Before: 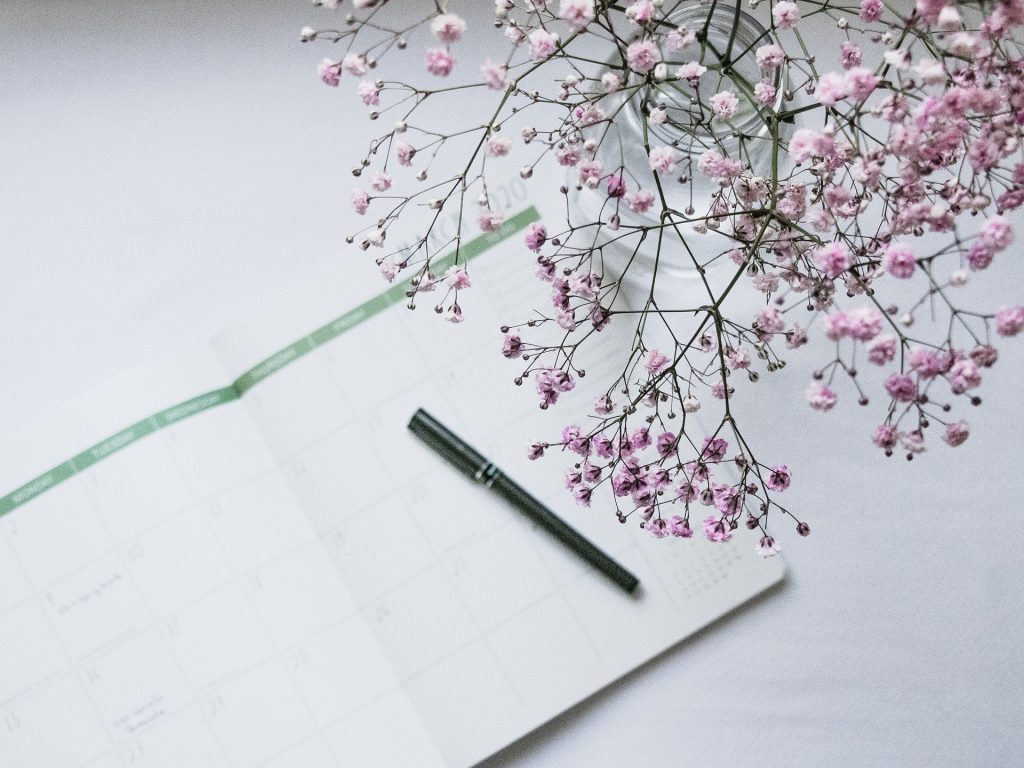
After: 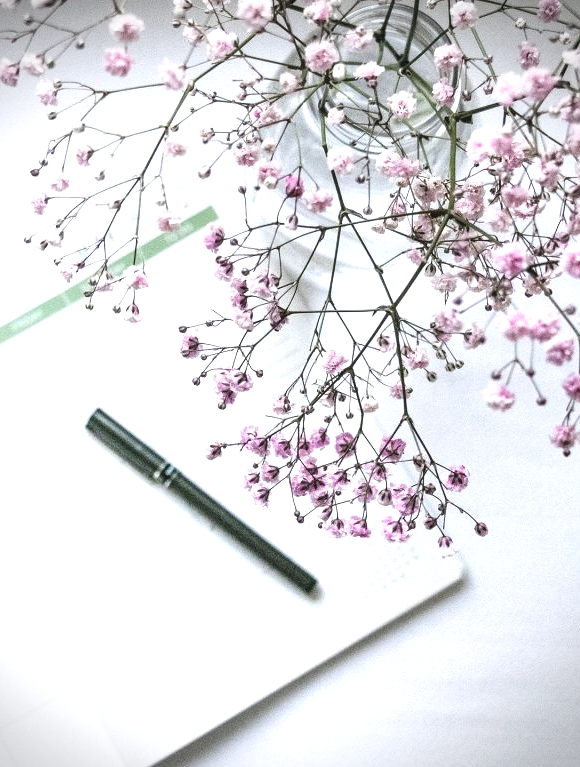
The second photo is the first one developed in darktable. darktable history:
crop: left 31.458%, top 0%, right 11.876%
exposure: black level correction -0.002, exposure 0.708 EV, compensate exposure bias true, compensate highlight preservation false
vignetting: dithering 8-bit output, unbound false
